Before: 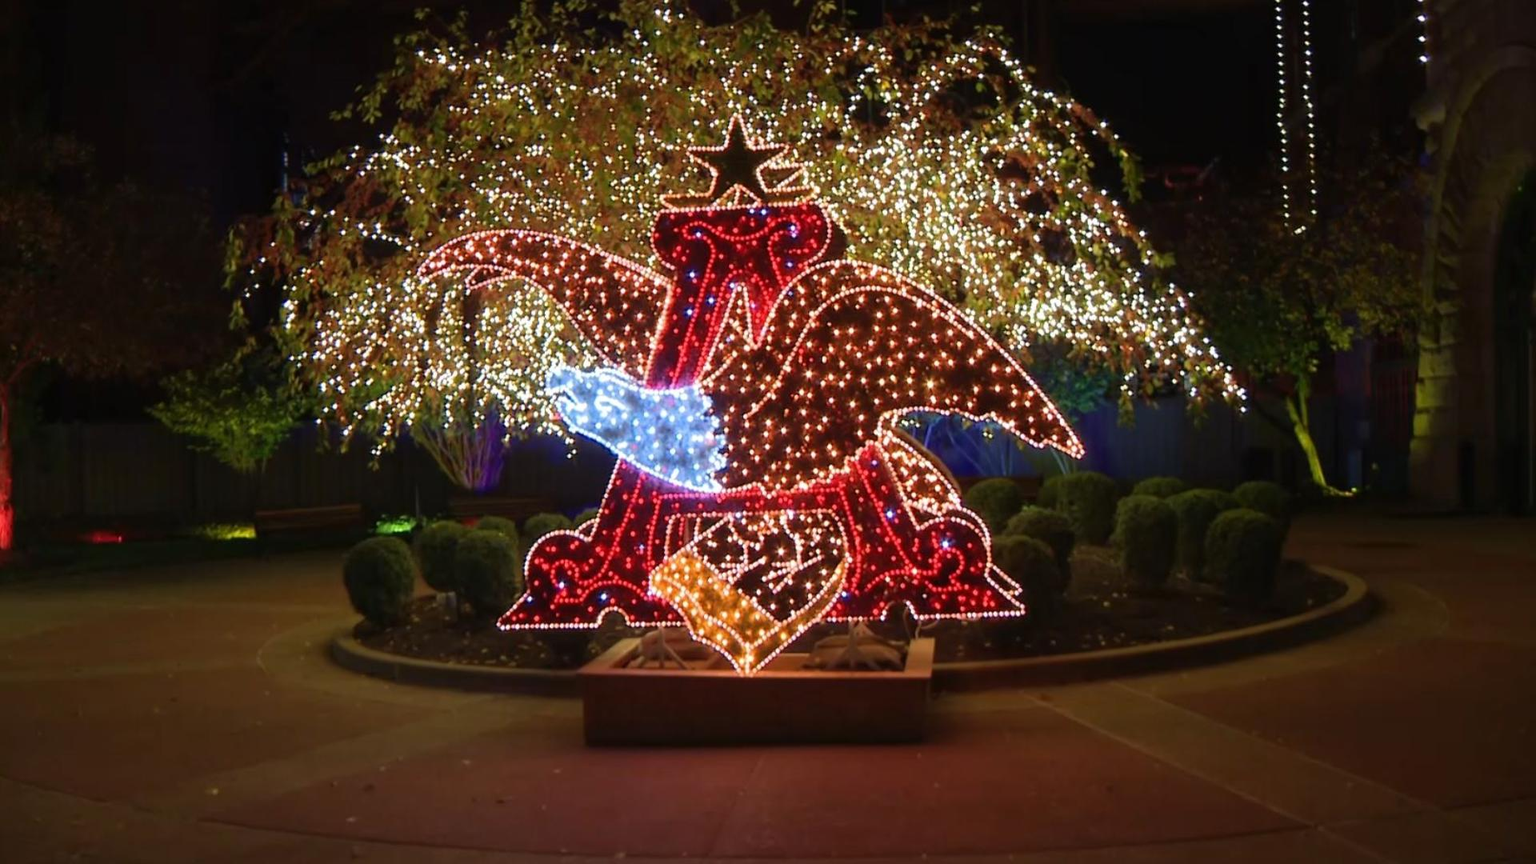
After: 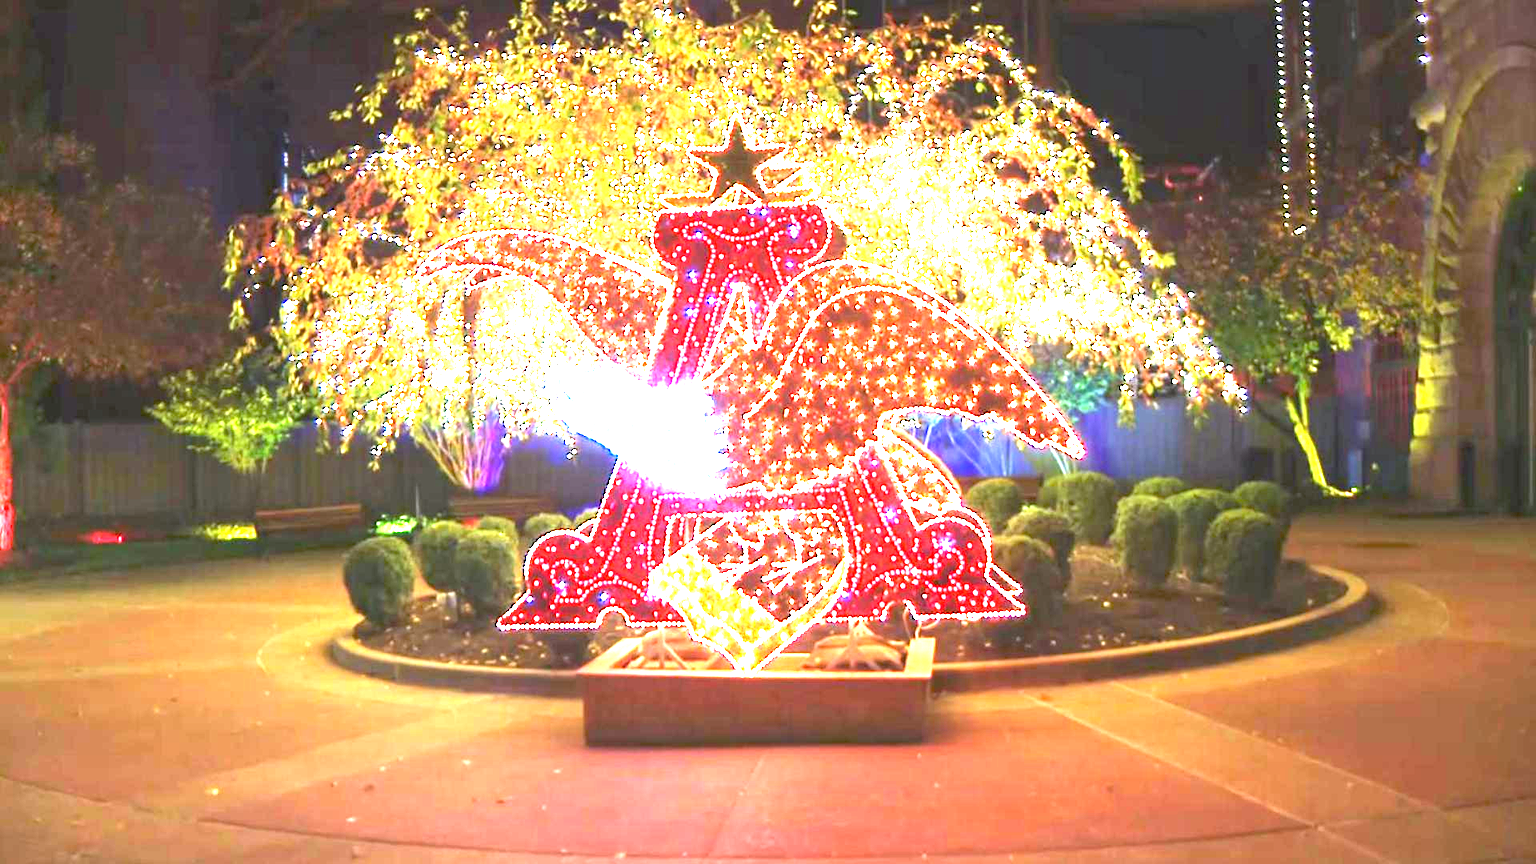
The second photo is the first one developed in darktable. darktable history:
exposure: black level correction 0, exposure 4 EV, compensate exposure bias true, compensate highlight preservation false
white balance: red 0.984, blue 1.059
